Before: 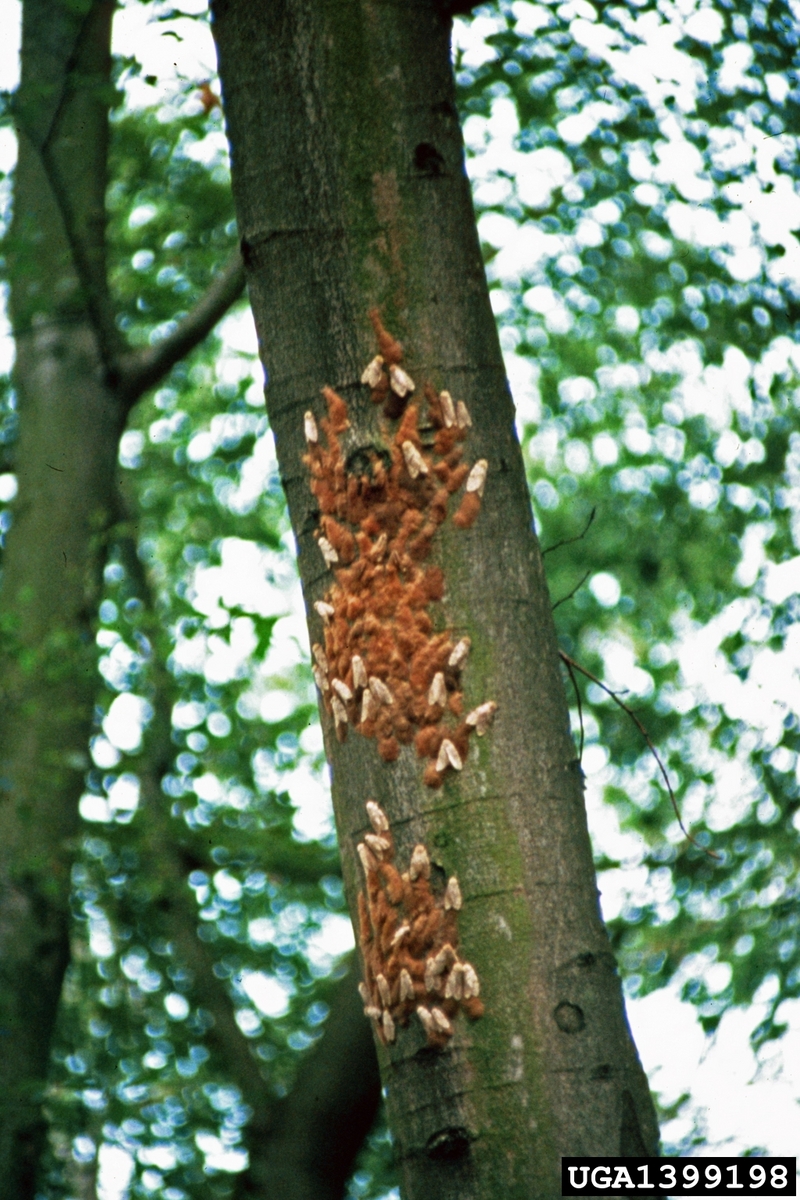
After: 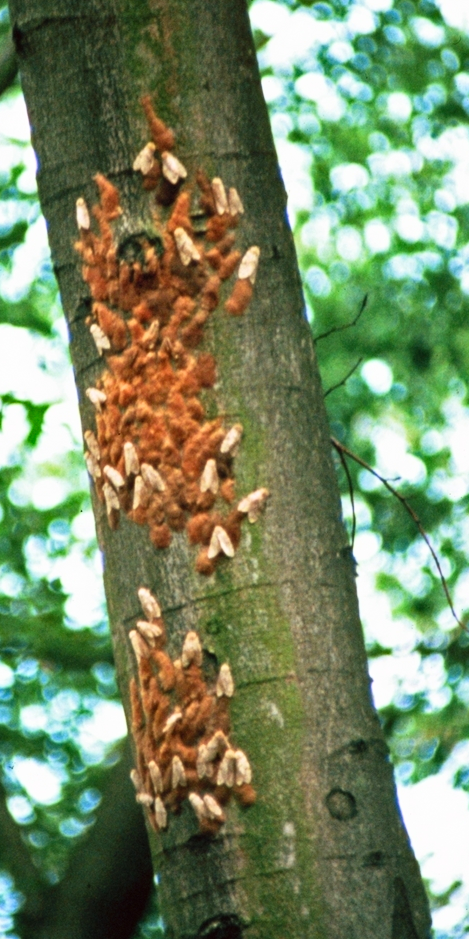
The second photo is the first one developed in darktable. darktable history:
contrast brightness saturation: contrast 0.2, brightness 0.166, saturation 0.23
crop and rotate: left 28.604%, top 17.768%, right 12.763%, bottom 3.923%
